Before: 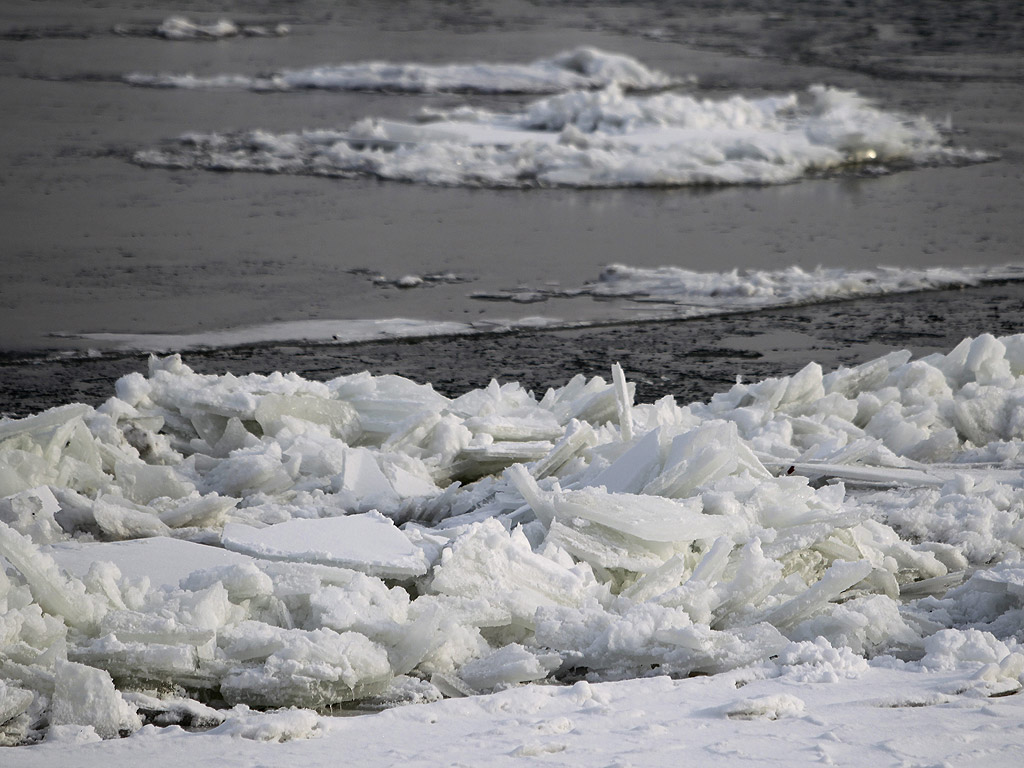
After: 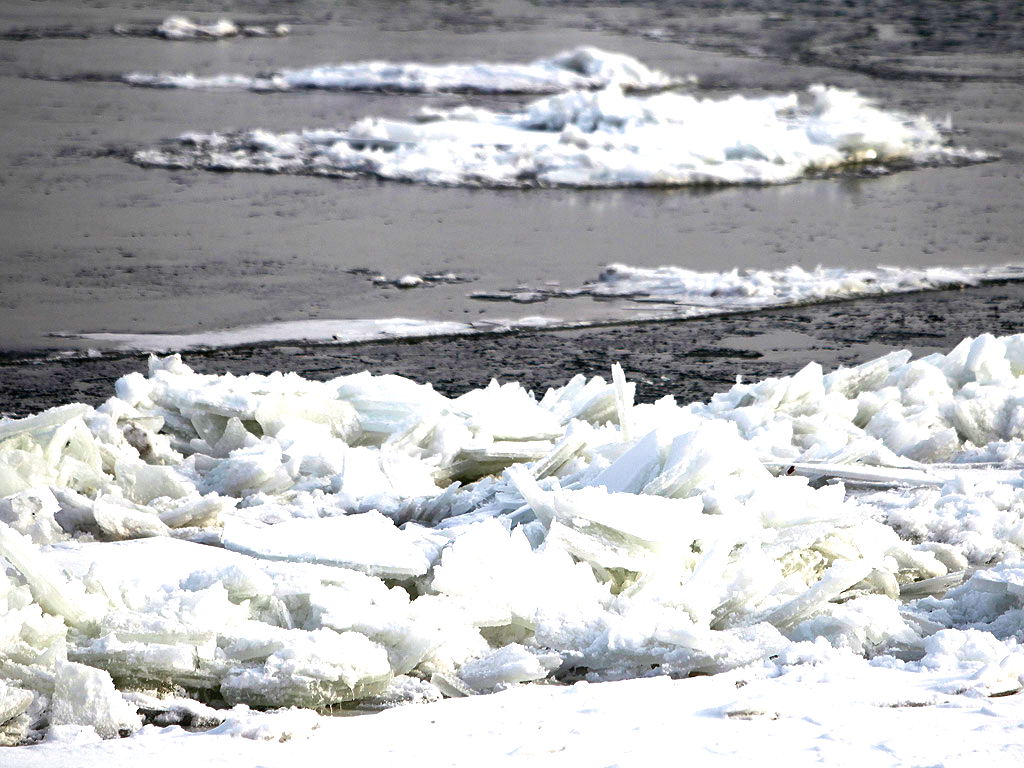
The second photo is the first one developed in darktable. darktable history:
exposure: black level correction -0.002, exposure 1.111 EV, compensate highlight preservation false
velvia: strength 29.43%
local contrast: mode bilateral grid, contrast 24, coarseness 60, detail 151%, midtone range 0.2
